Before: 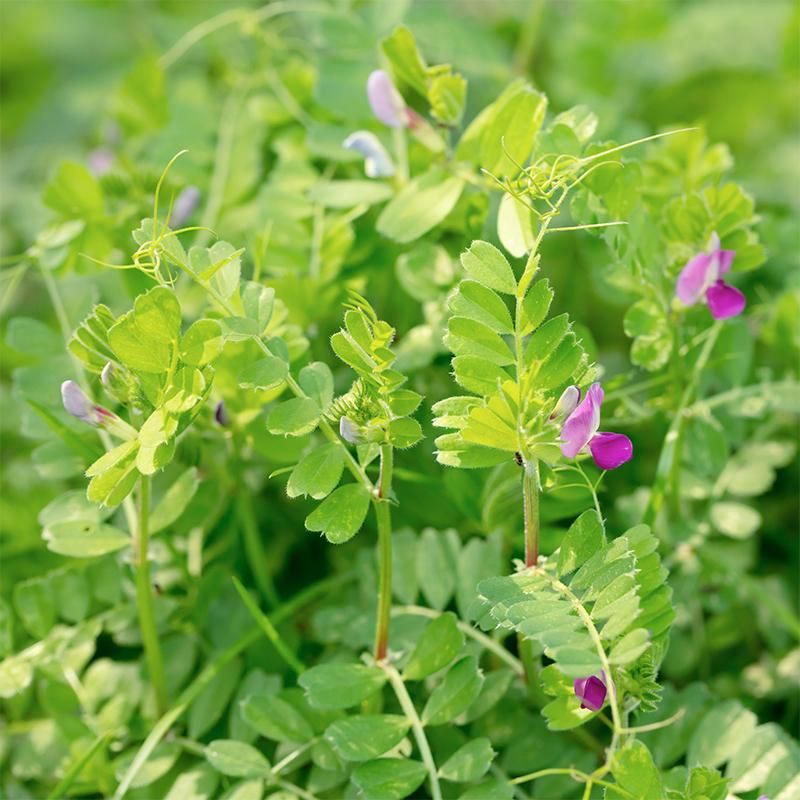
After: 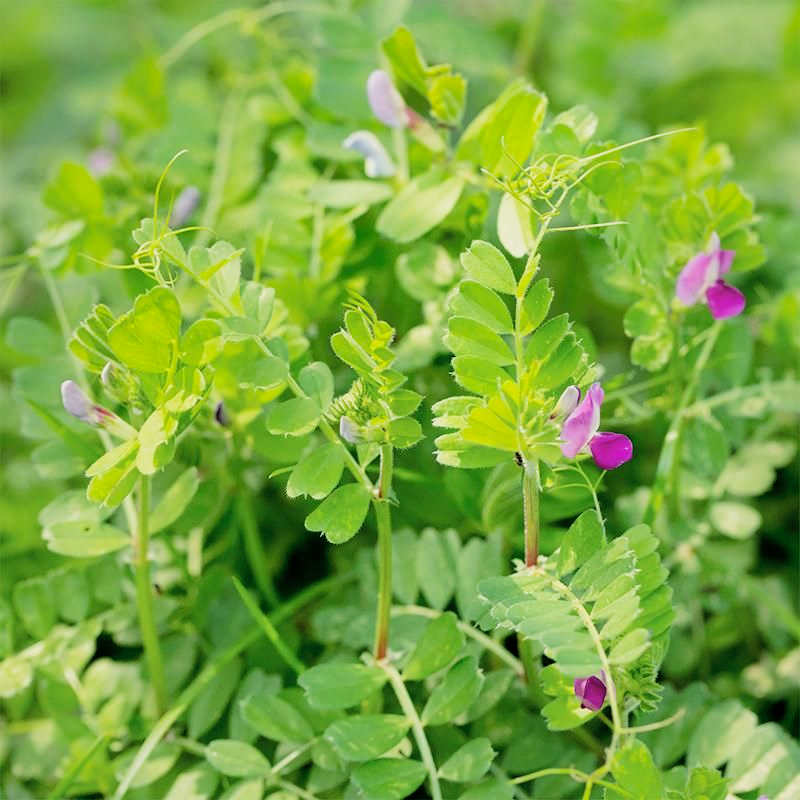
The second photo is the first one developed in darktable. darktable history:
contrast equalizer: y [[0.5, 0.5, 0.472, 0.5, 0.5, 0.5], [0.5 ×6], [0.5 ×6], [0 ×6], [0 ×6]]
filmic rgb: black relative exposure -5 EV, white relative exposure 3.5 EV, hardness 3.19, contrast 1.4, highlights saturation mix -30%
exposure: exposure 0.2 EV, compensate highlight preservation false
shadows and highlights: on, module defaults
